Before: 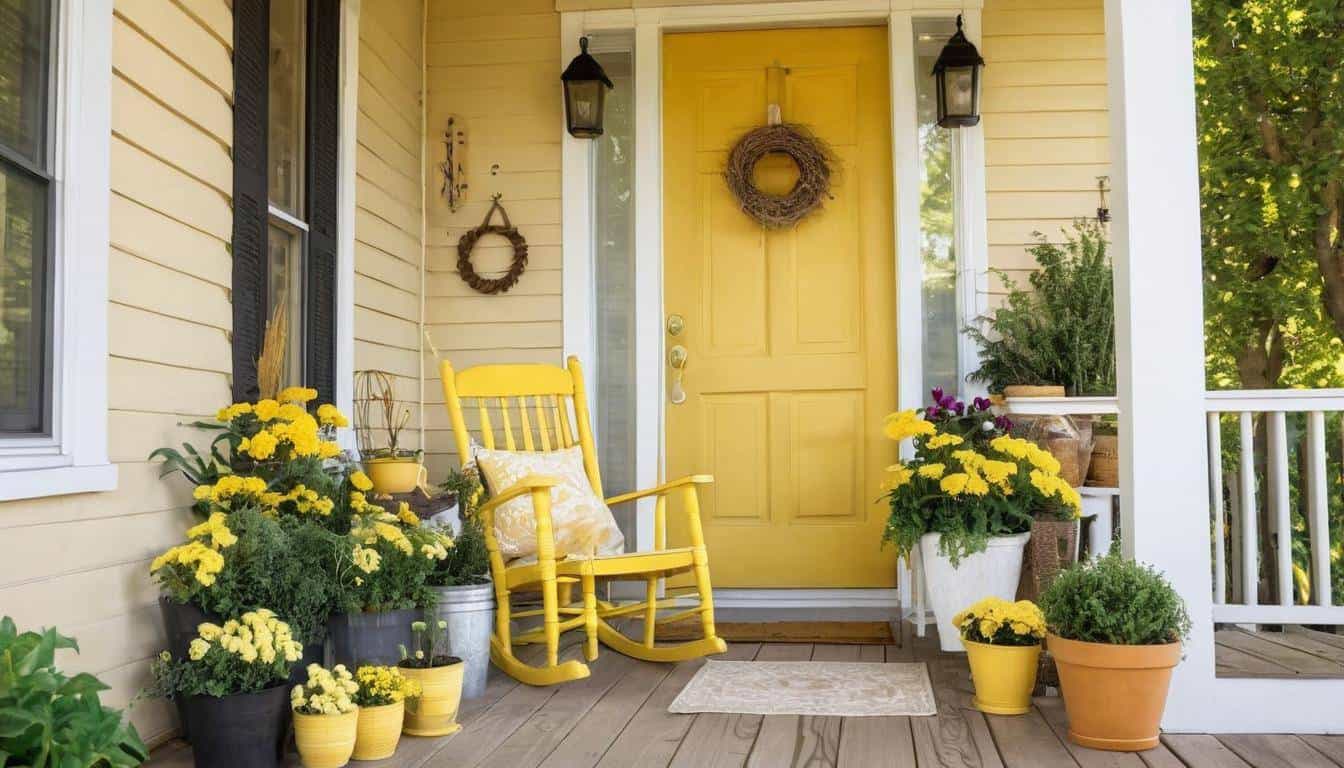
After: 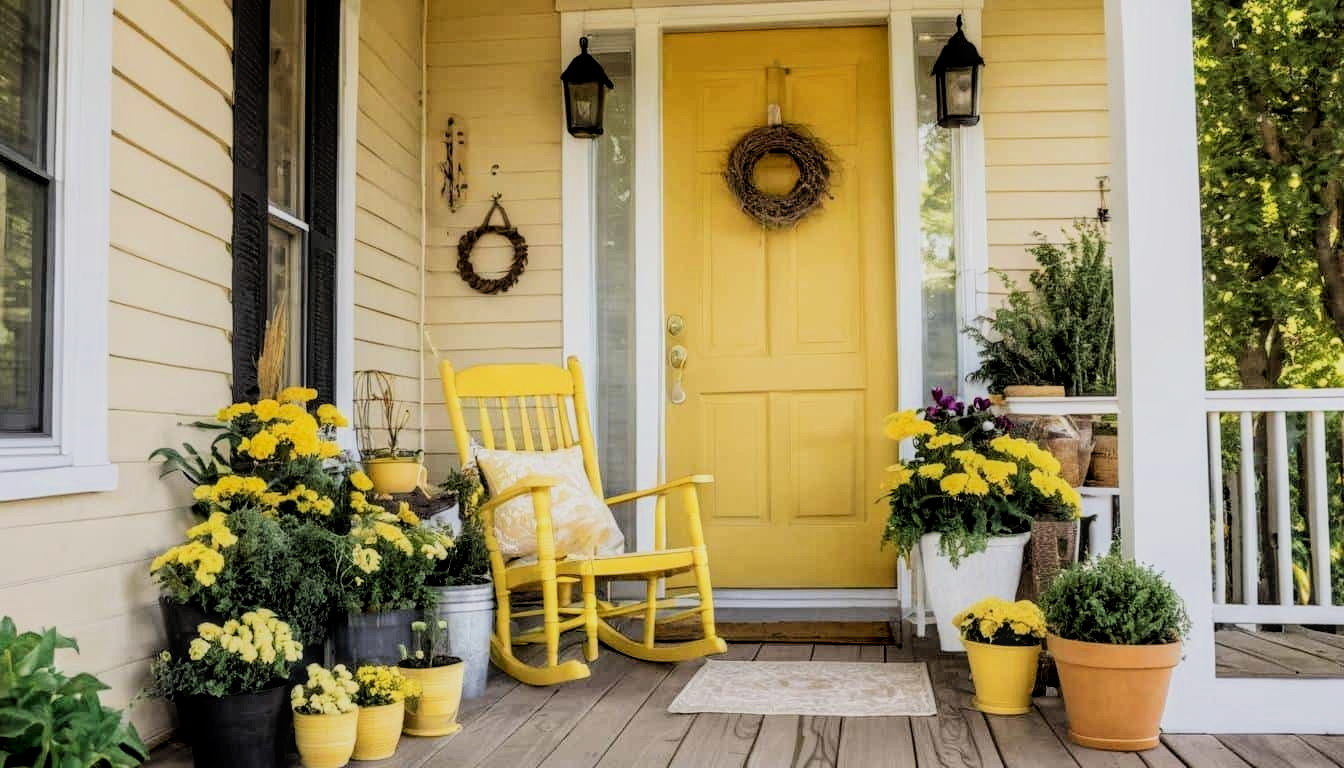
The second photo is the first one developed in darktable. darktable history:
local contrast: on, module defaults
filmic rgb: black relative exposure -5 EV, hardness 2.88, contrast 1.3
